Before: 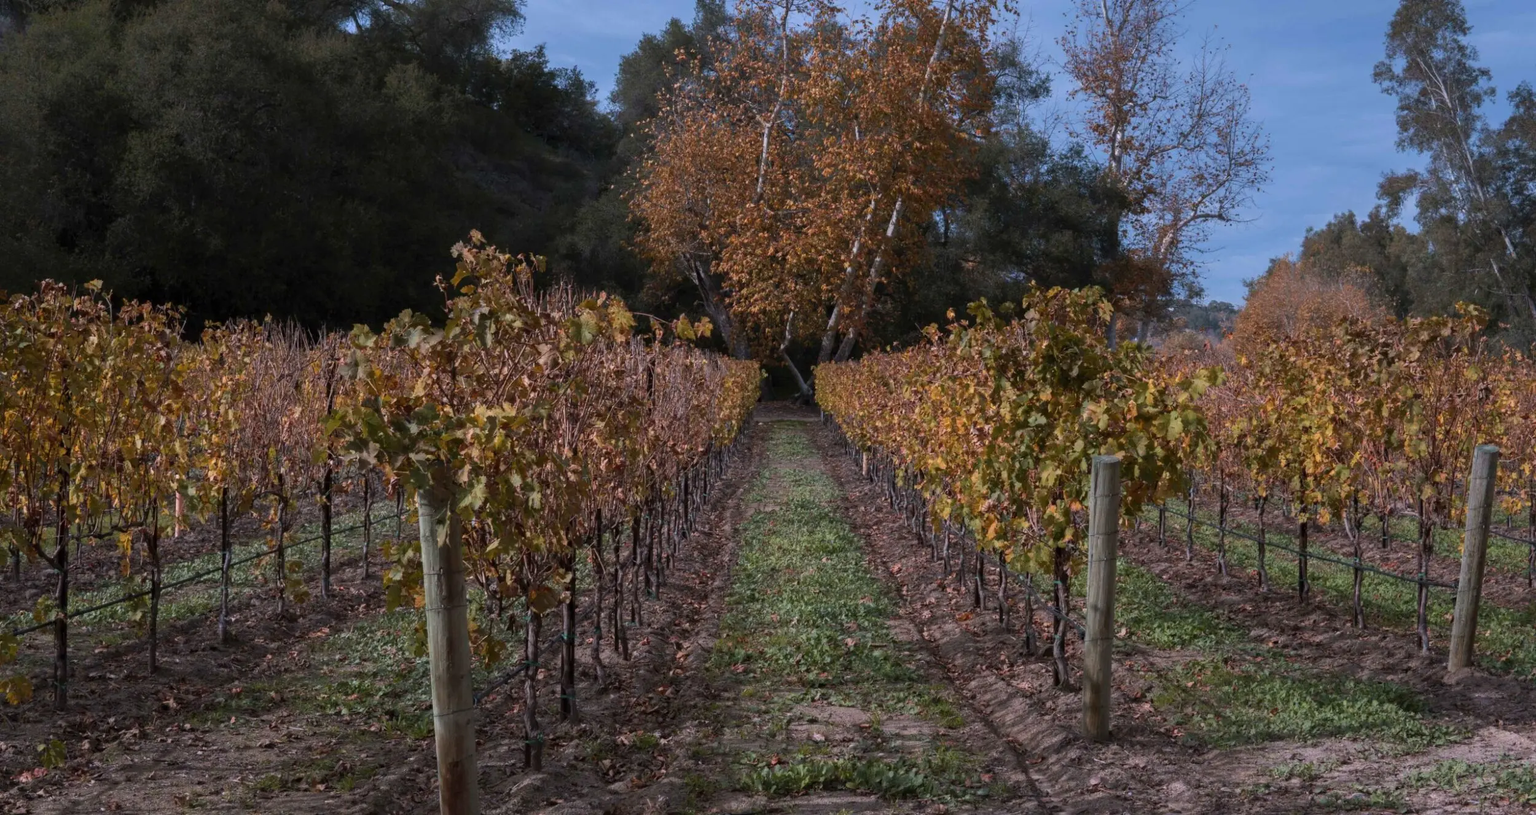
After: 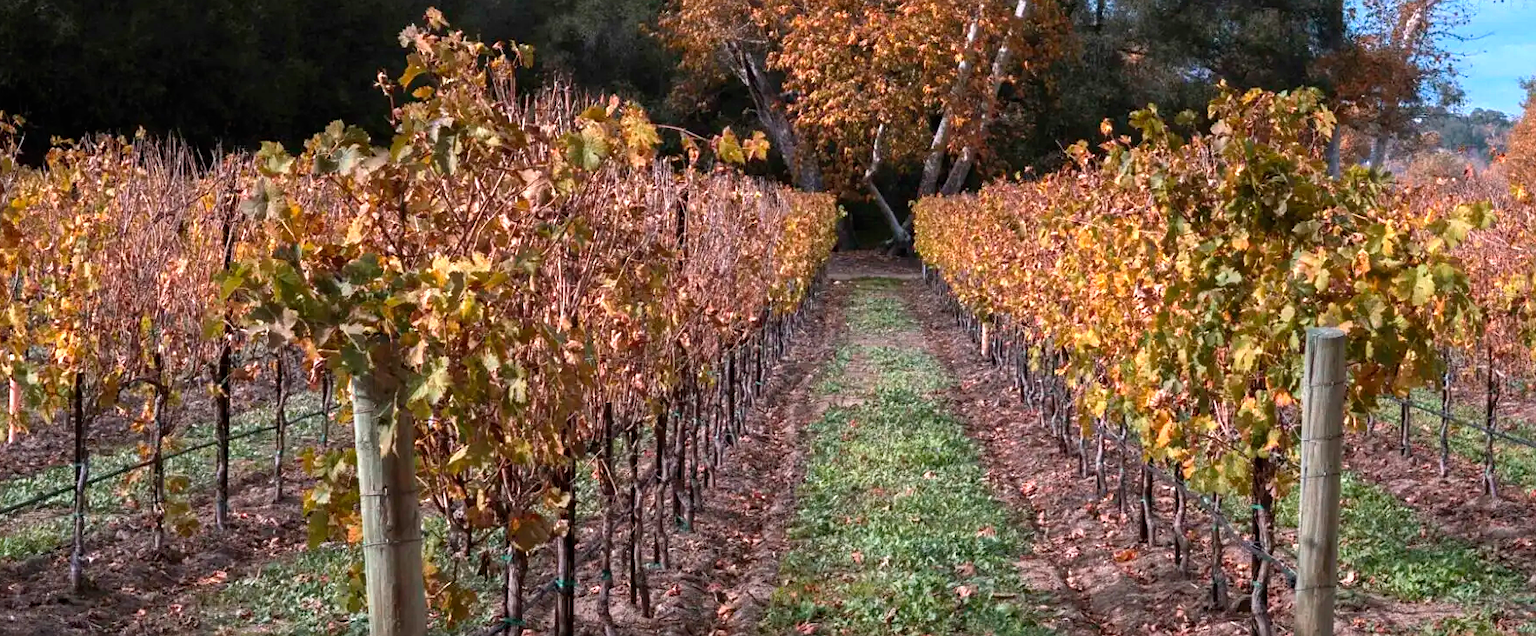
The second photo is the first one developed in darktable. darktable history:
exposure: black level correction 0, exposure 1.096 EV, compensate highlight preservation false
sharpen: amount 0.215
crop: left 11.027%, top 27.539%, right 18.253%, bottom 17.239%
